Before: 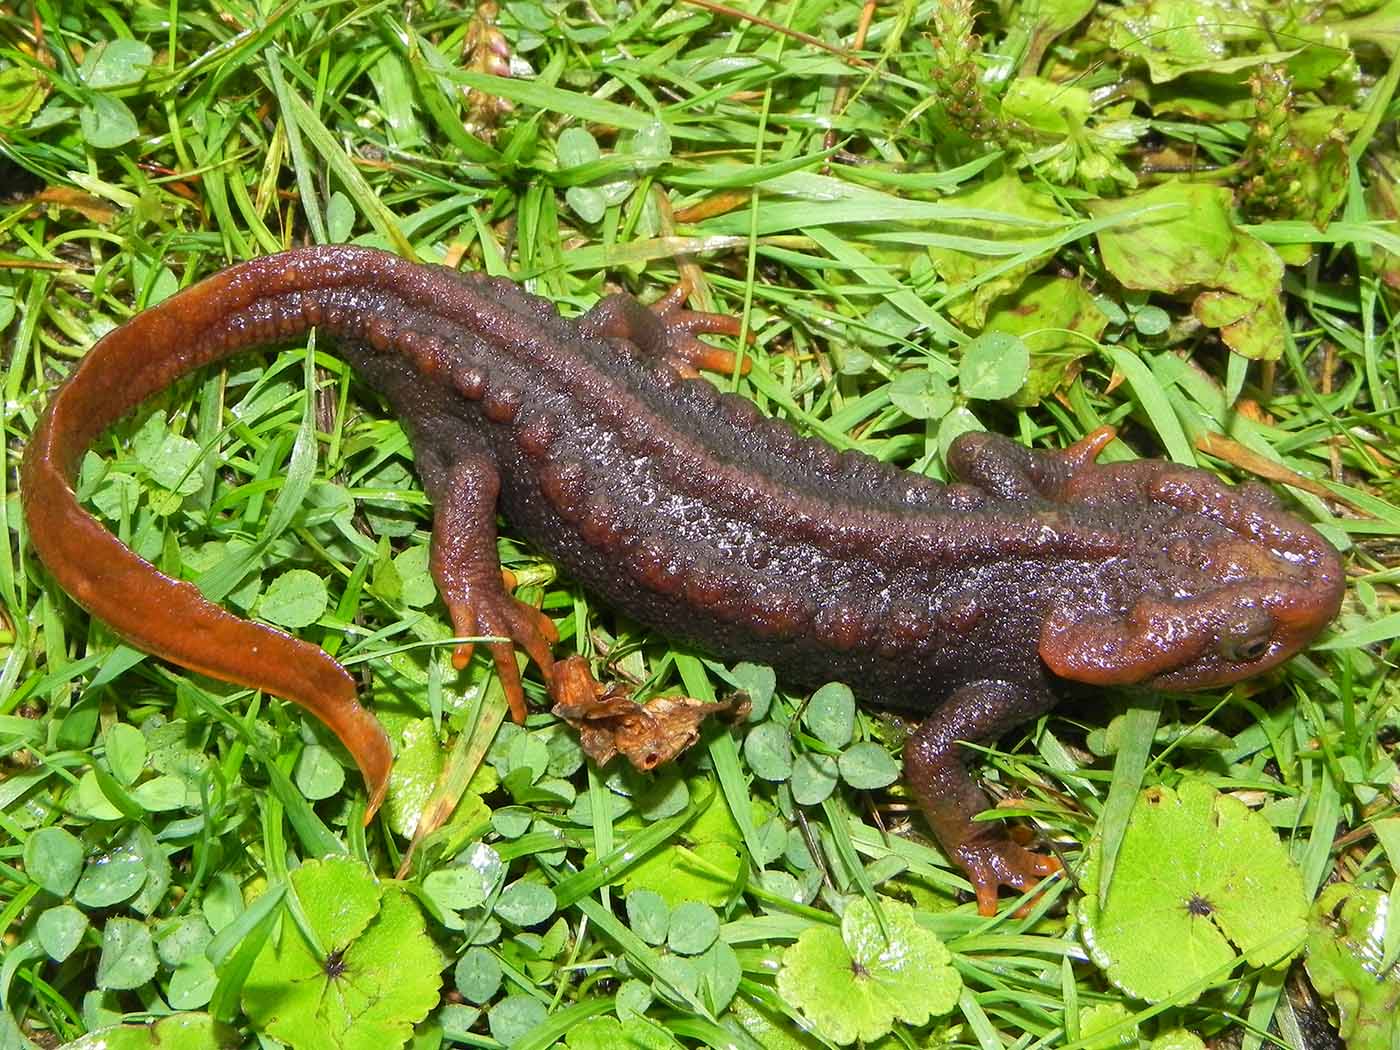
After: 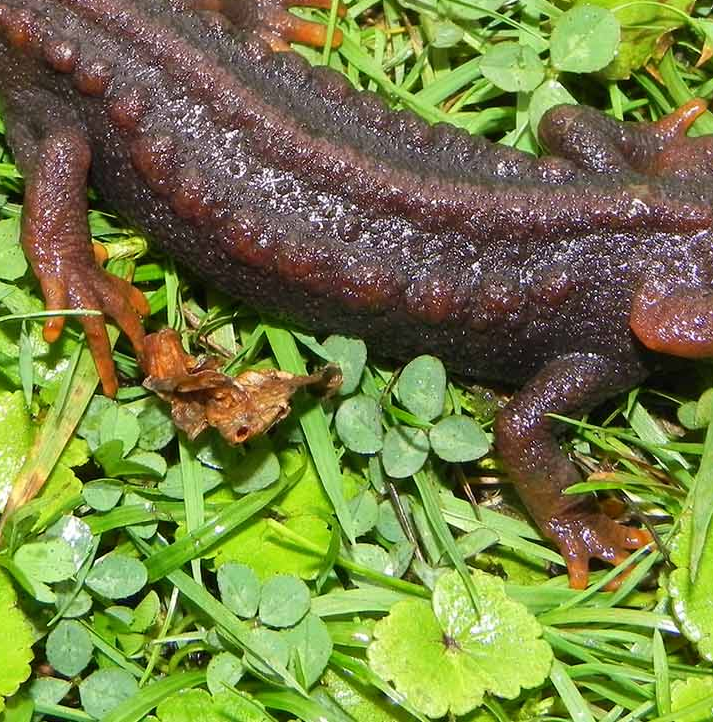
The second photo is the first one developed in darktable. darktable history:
crop and rotate: left 29.237%, top 31.152%, right 19.807%
